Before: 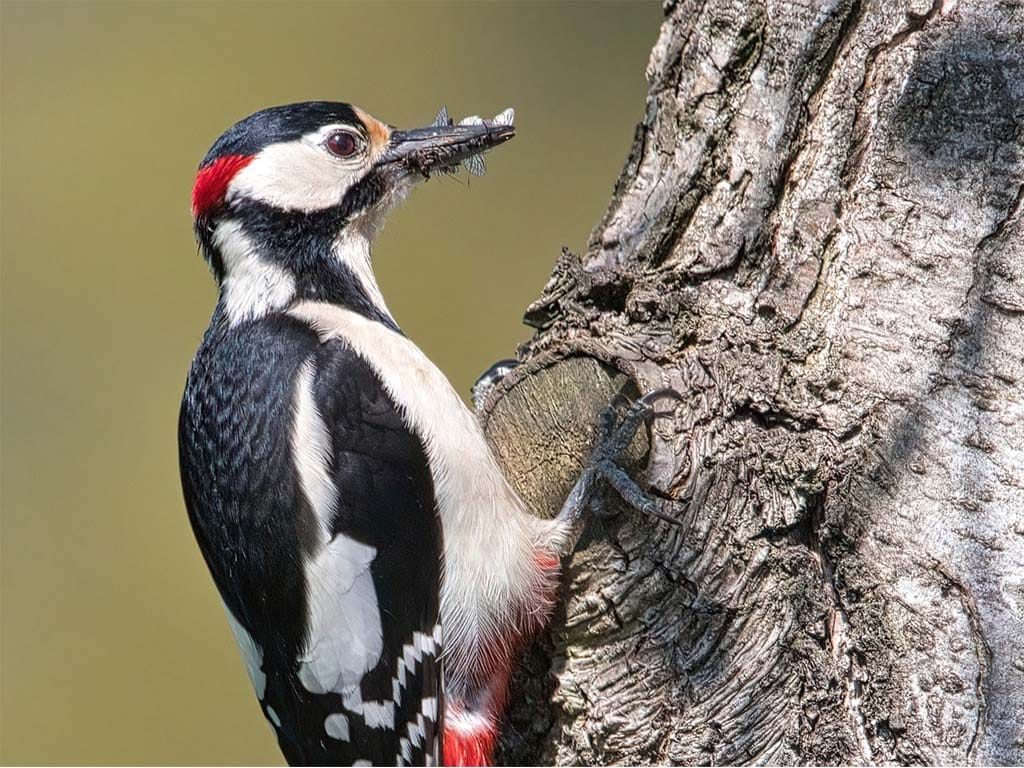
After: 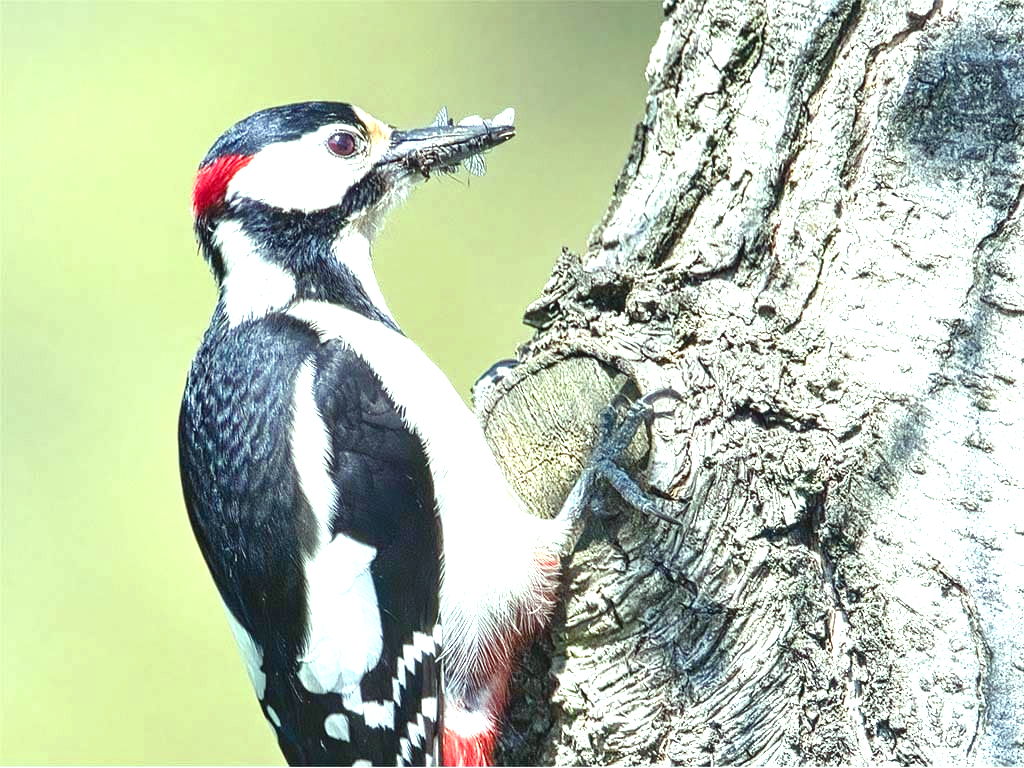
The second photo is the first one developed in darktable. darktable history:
color balance: mode lift, gamma, gain (sRGB), lift [0.997, 0.979, 1.021, 1.011], gamma [1, 1.084, 0.916, 0.998], gain [1, 0.87, 1.13, 1.101], contrast 4.55%, contrast fulcrum 38.24%, output saturation 104.09%
exposure: black level correction 0, exposure 1.379 EV, compensate exposure bias true, compensate highlight preservation false
color balance rgb: shadows lift › chroma 2%, shadows lift › hue 250°, power › hue 326.4°, highlights gain › chroma 2%, highlights gain › hue 64.8°, global offset › luminance 0.5%, global offset › hue 58.8°, perceptual saturation grading › highlights -25%, perceptual saturation grading › shadows 30%, global vibrance 15%
